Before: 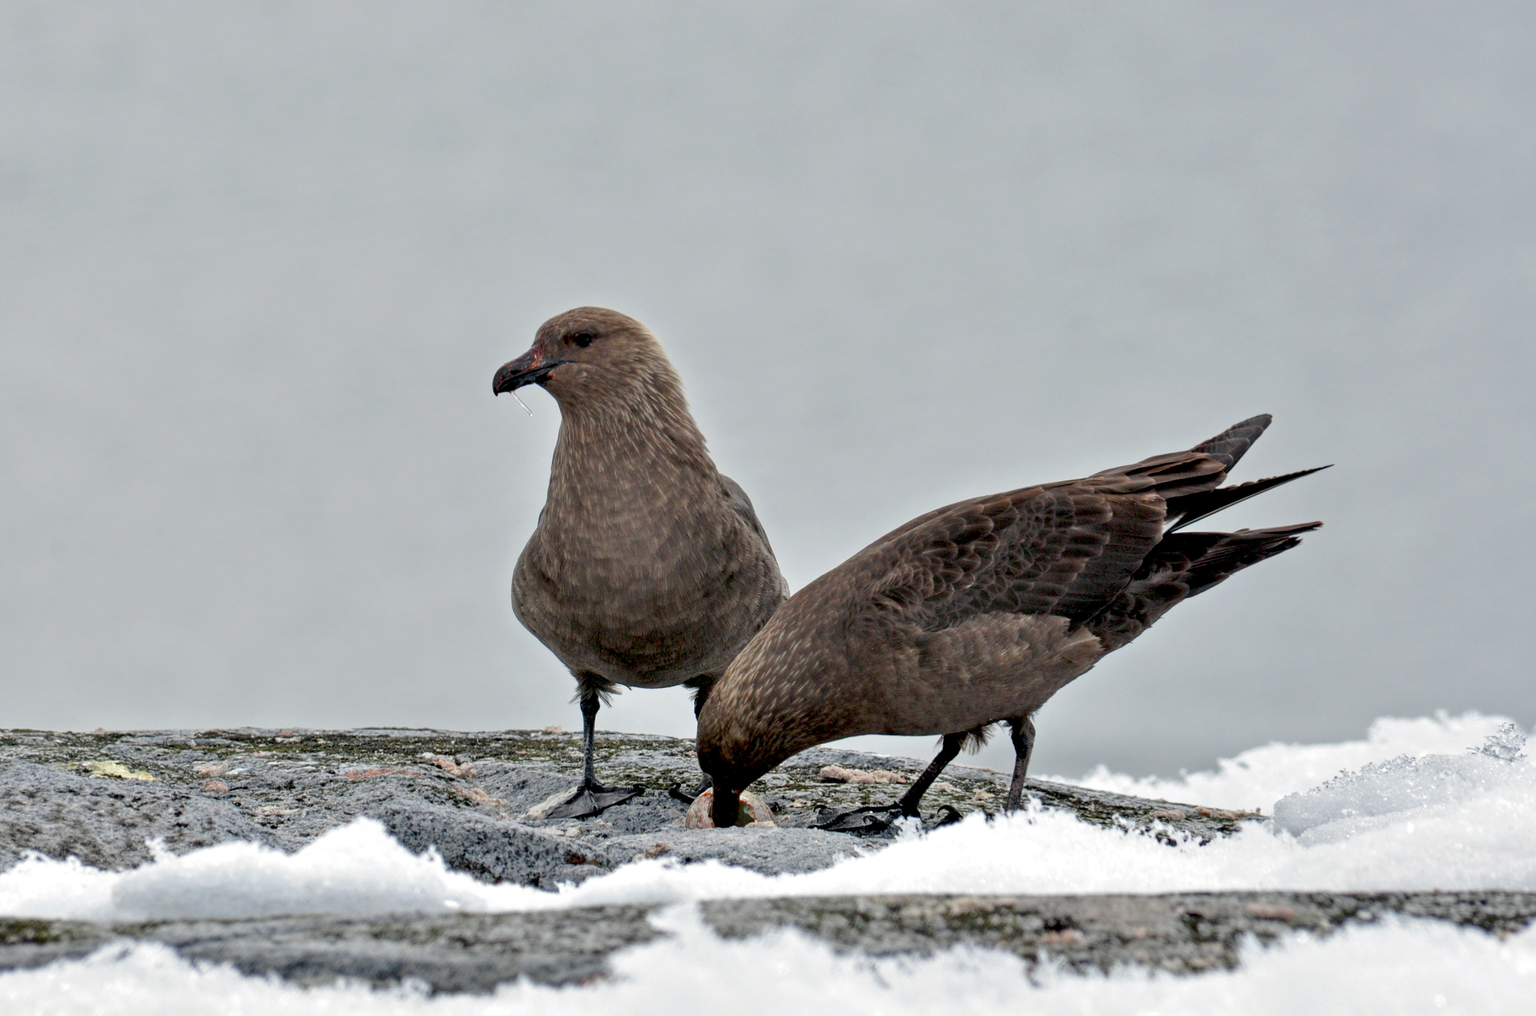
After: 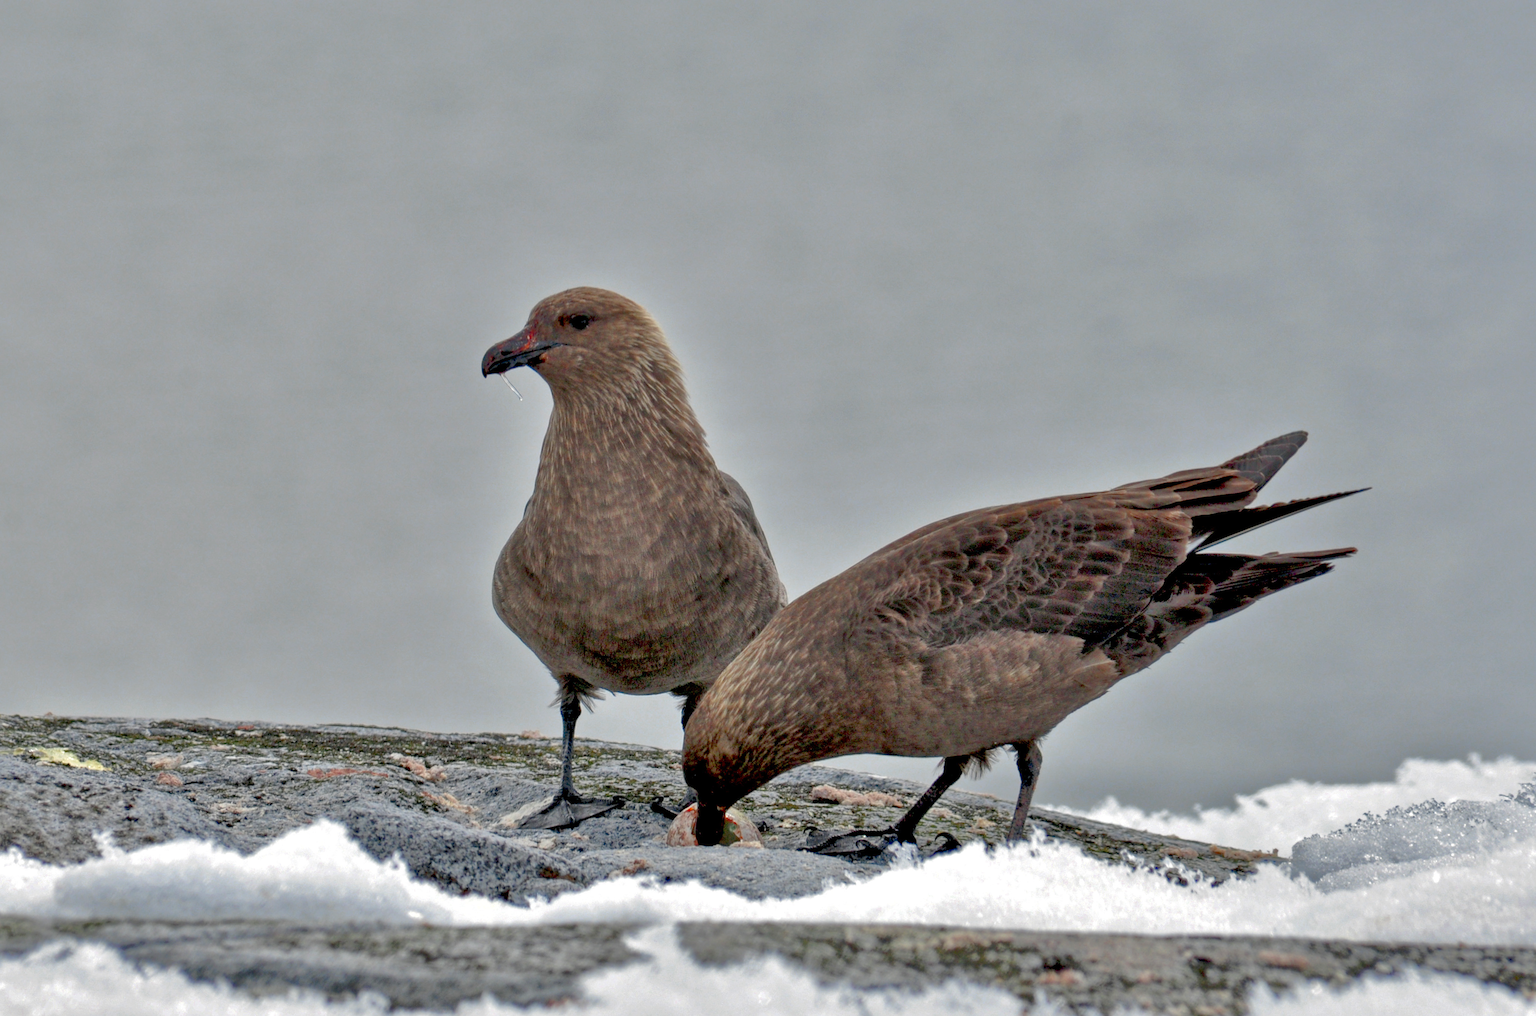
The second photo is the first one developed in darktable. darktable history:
crop and rotate: angle -2.41°
color zones: curves: ch0 [(0.004, 0.305) (0.261, 0.623) (0.389, 0.399) (0.708, 0.571) (0.947, 0.34)]; ch1 [(0.025, 0.645) (0.229, 0.584) (0.326, 0.551) (0.484, 0.262) (0.757, 0.643)]
shadows and highlights: shadows 59.25, highlights -59.69
